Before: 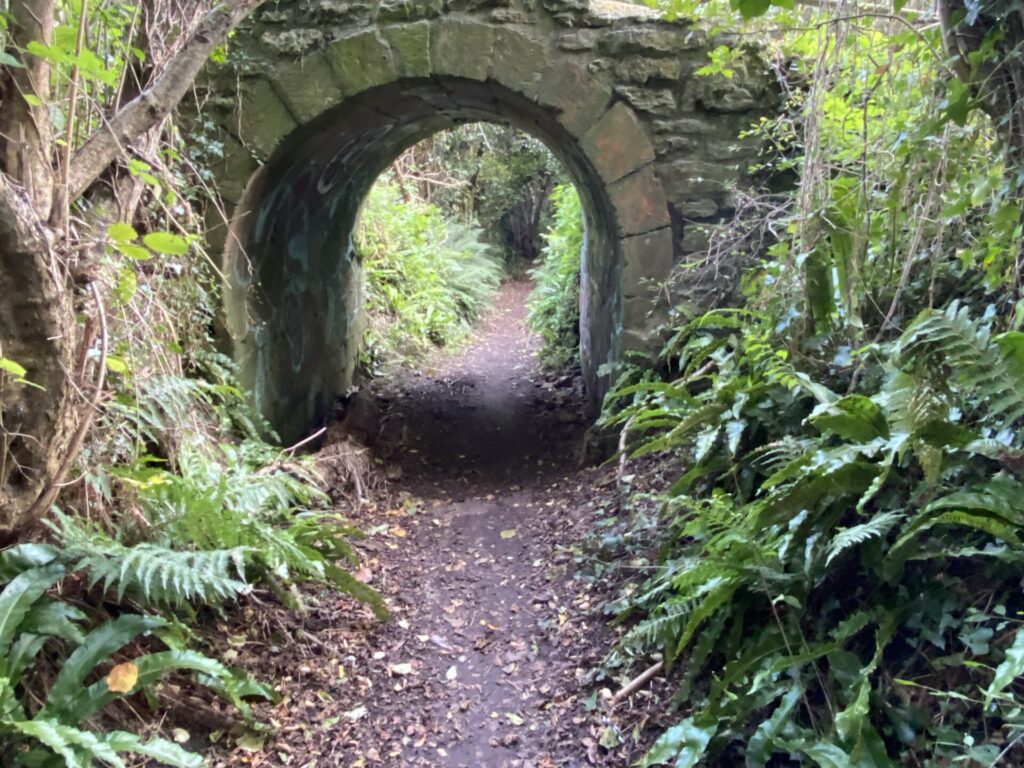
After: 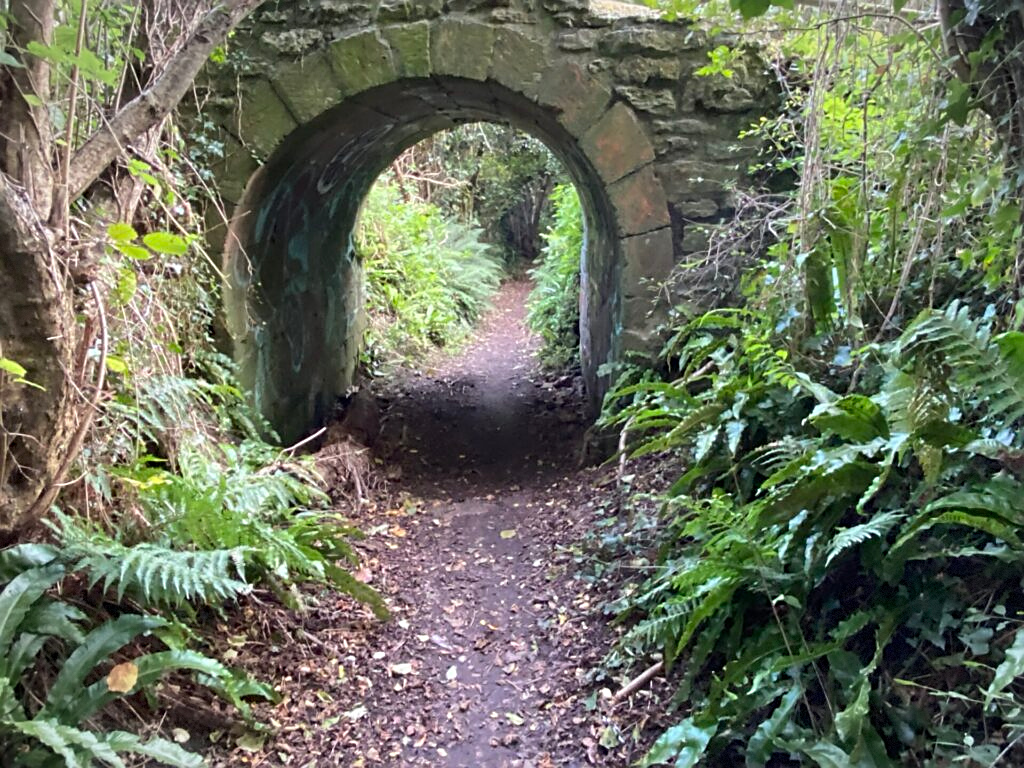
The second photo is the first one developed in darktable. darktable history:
sharpen: on, module defaults
vignetting: fall-off start 91%, fall-off radius 39.39%, brightness -0.182, saturation -0.3, width/height ratio 1.219, shape 1.3, dithering 8-bit output, unbound false
